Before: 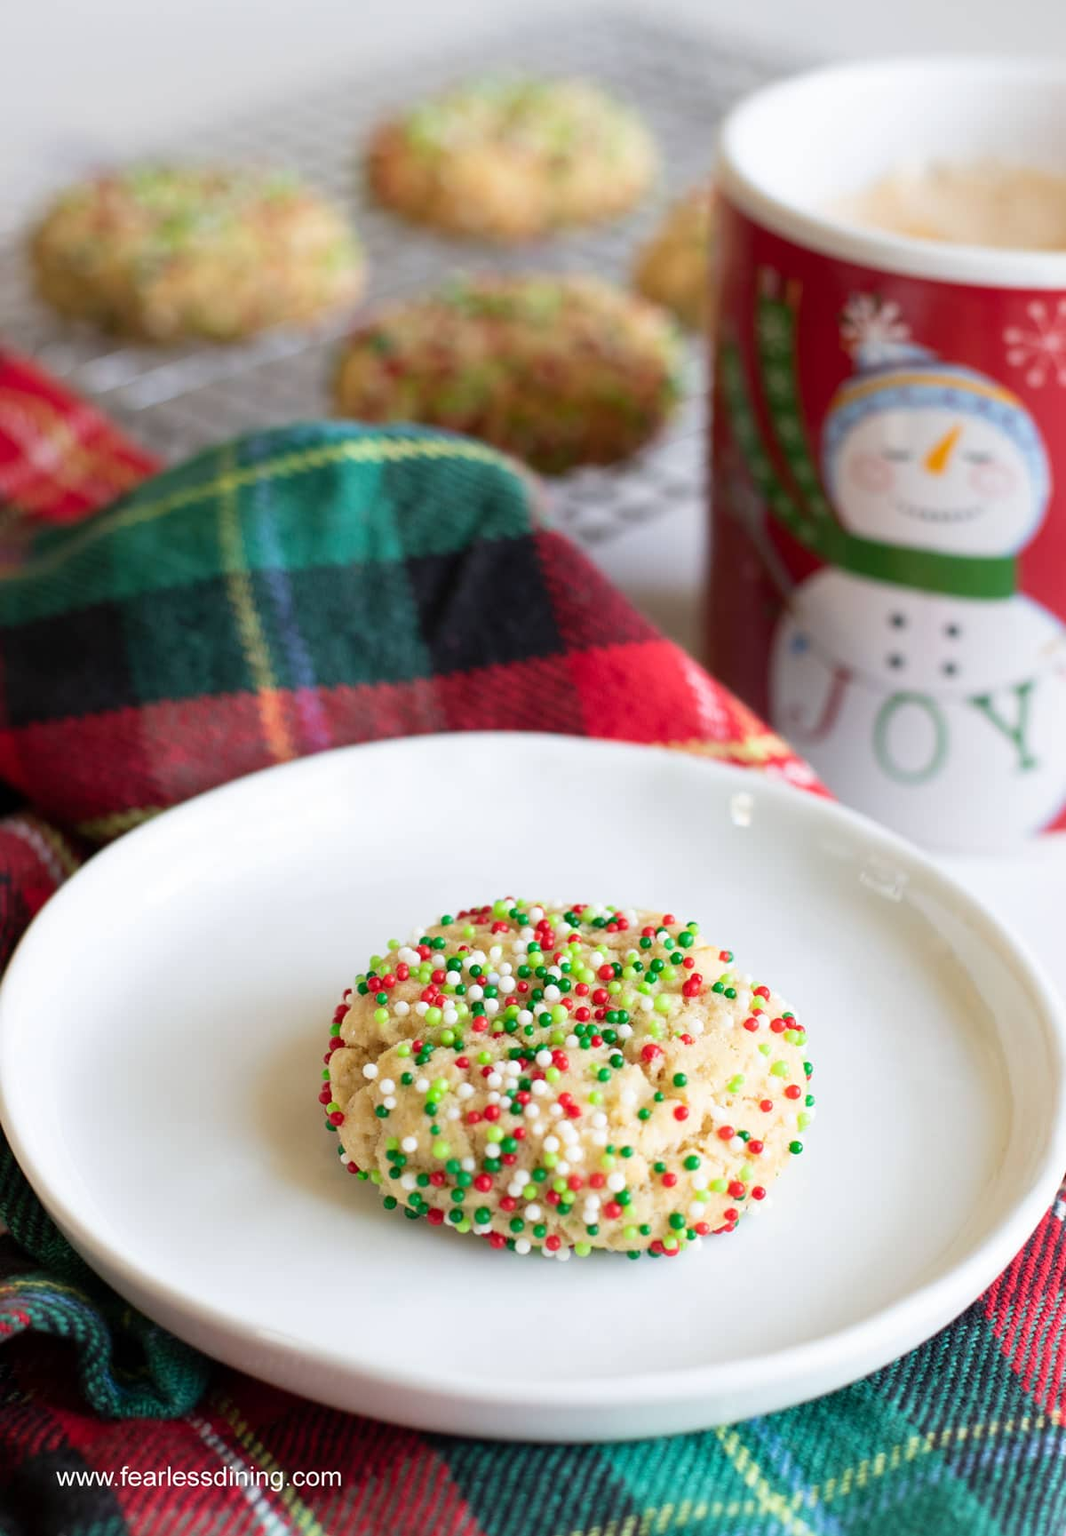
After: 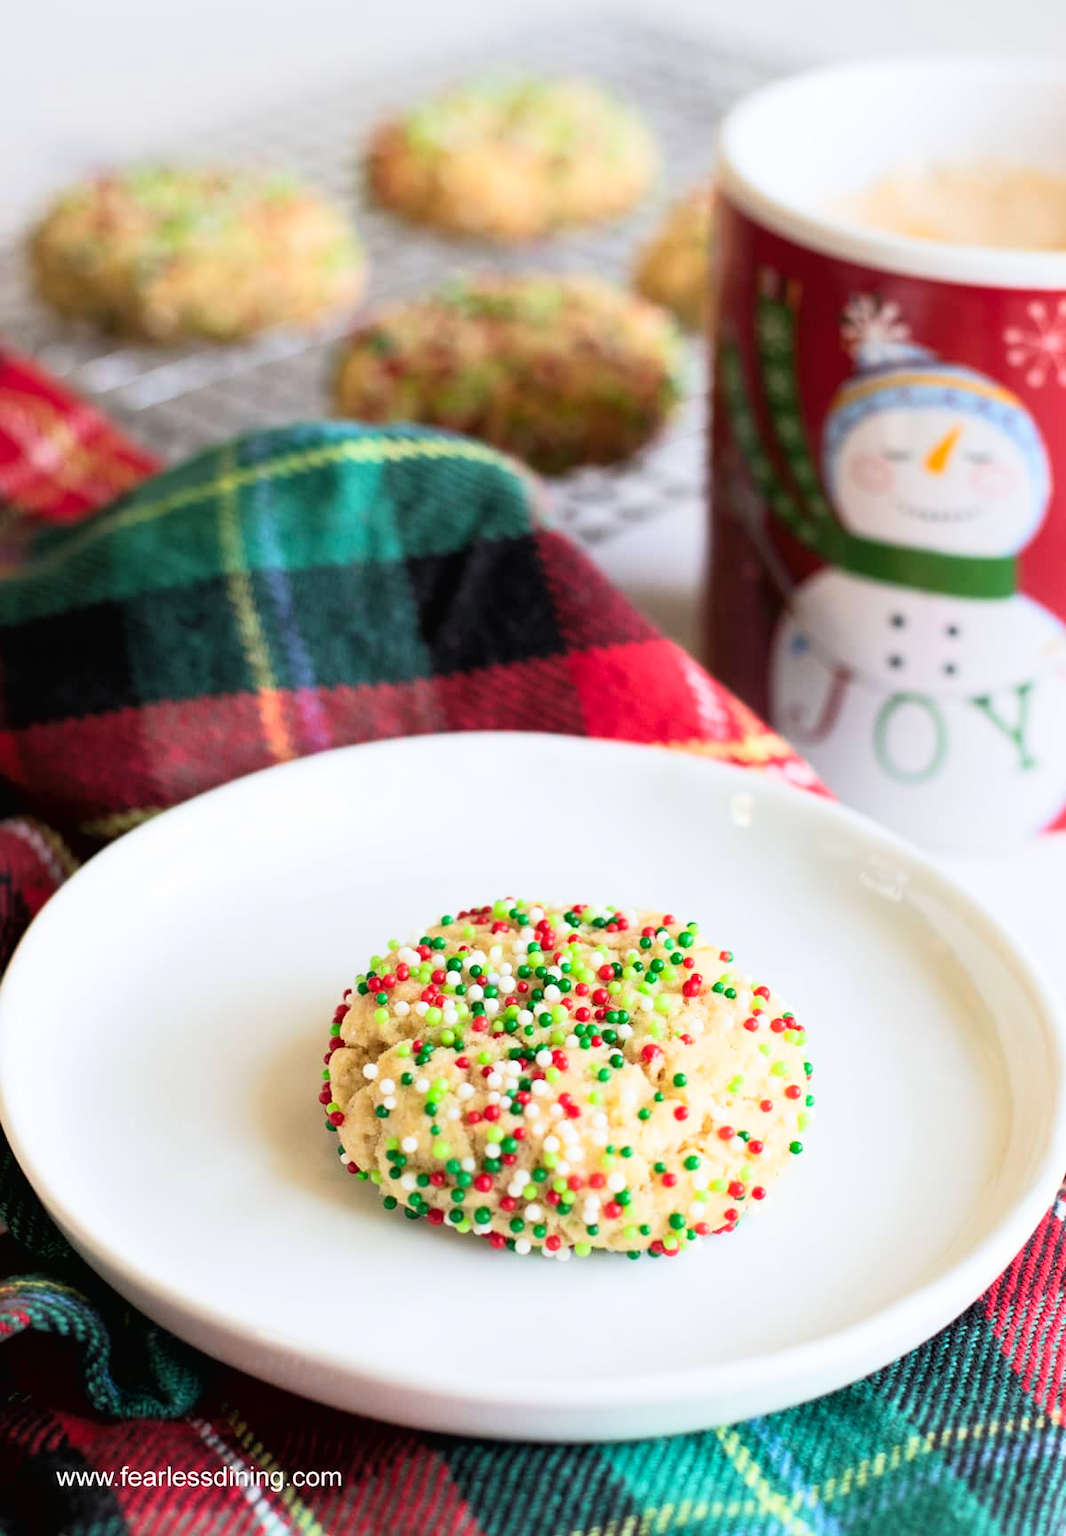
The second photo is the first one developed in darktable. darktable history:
tone curve: curves: ch0 [(0, 0.013) (0.054, 0.018) (0.205, 0.191) (0.289, 0.292) (0.39, 0.424) (0.493, 0.551) (0.647, 0.752) (0.796, 0.887) (1, 0.998)]; ch1 [(0, 0) (0.371, 0.339) (0.477, 0.452) (0.494, 0.495) (0.501, 0.501) (0.51, 0.516) (0.54, 0.557) (0.572, 0.605) (0.66, 0.701) (0.783, 0.804) (1, 1)]; ch2 [(0, 0) (0.32, 0.281) (0.403, 0.399) (0.441, 0.428) (0.47, 0.469) (0.498, 0.496) (0.524, 0.543) (0.551, 0.579) (0.633, 0.665) (0.7, 0.711) (1, 1)], color space Lab, linked channels, preserve colors none
